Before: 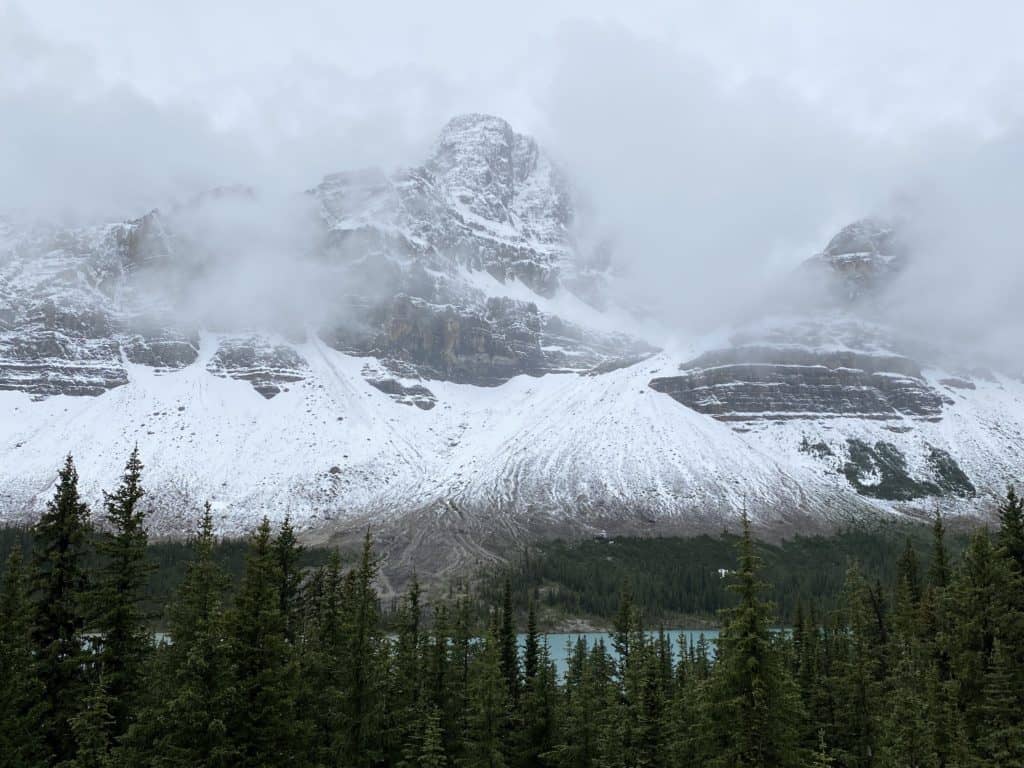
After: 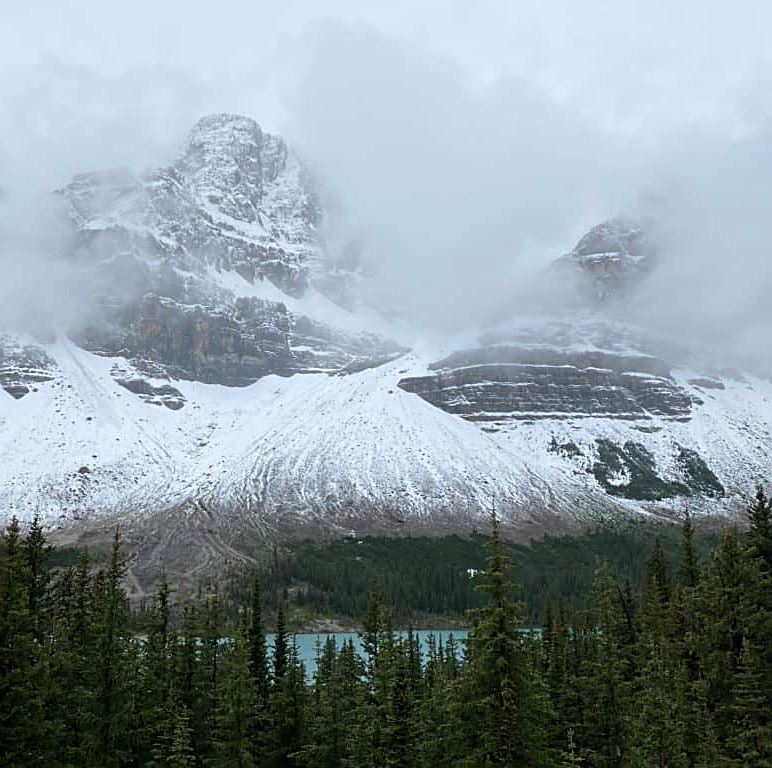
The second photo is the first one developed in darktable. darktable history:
crop and rotate: left 24.6%
sharpen: radius 1.967
